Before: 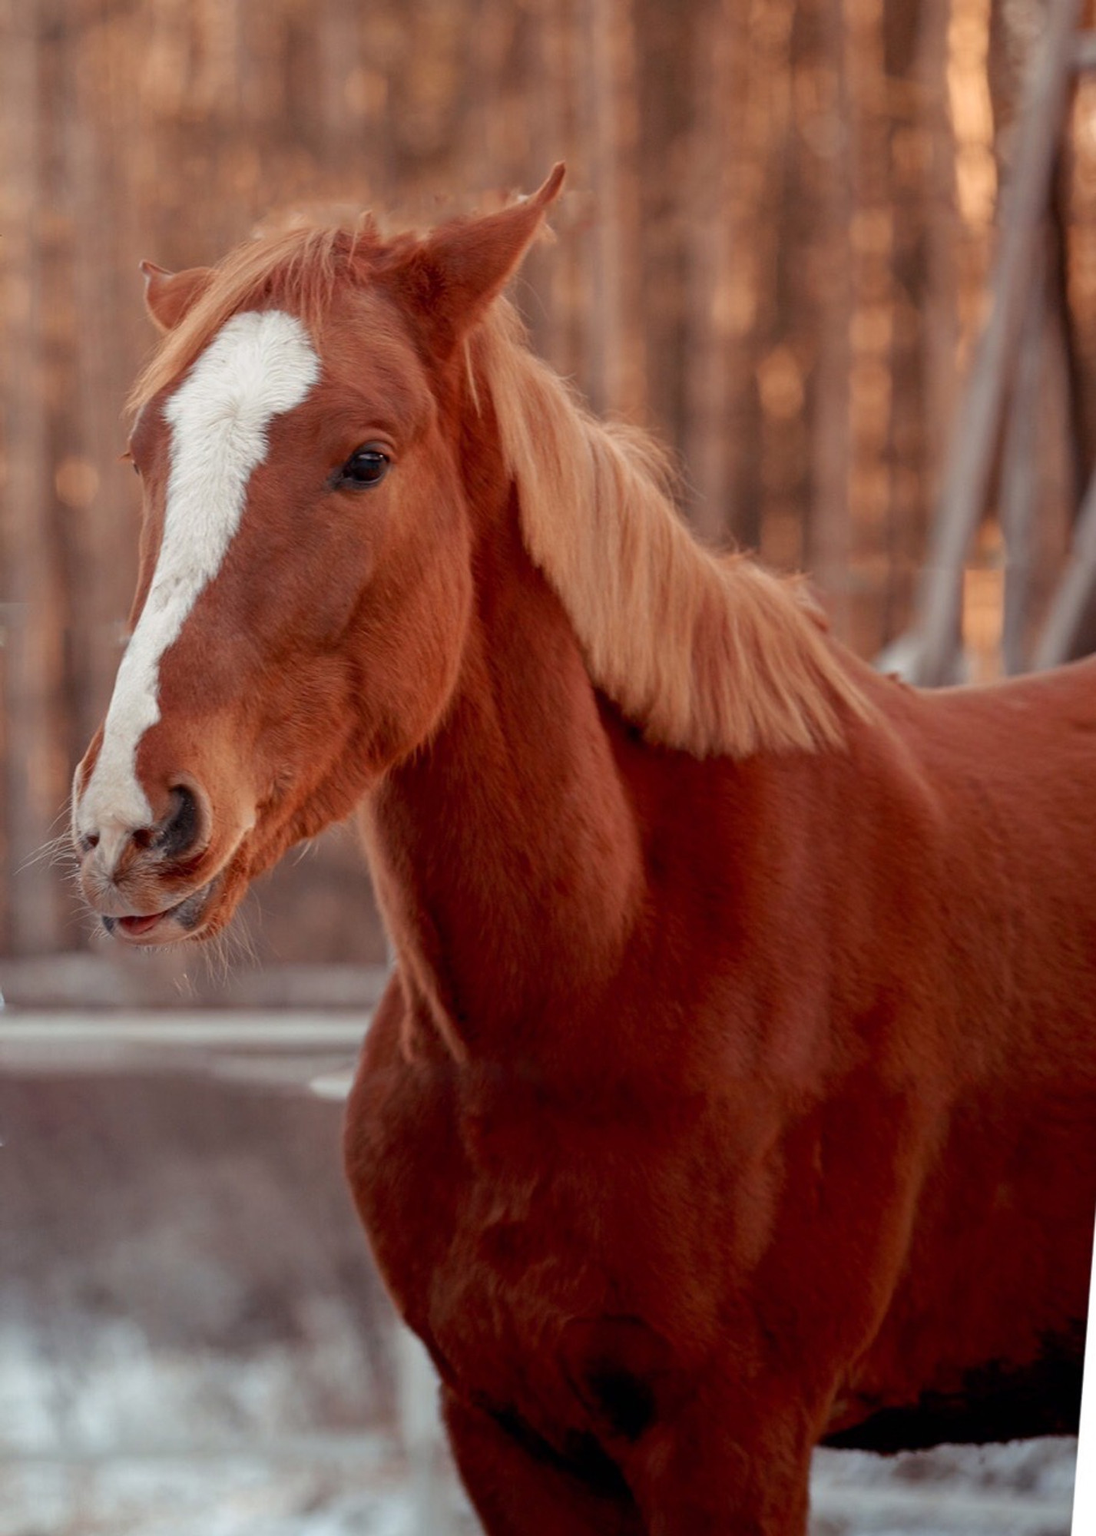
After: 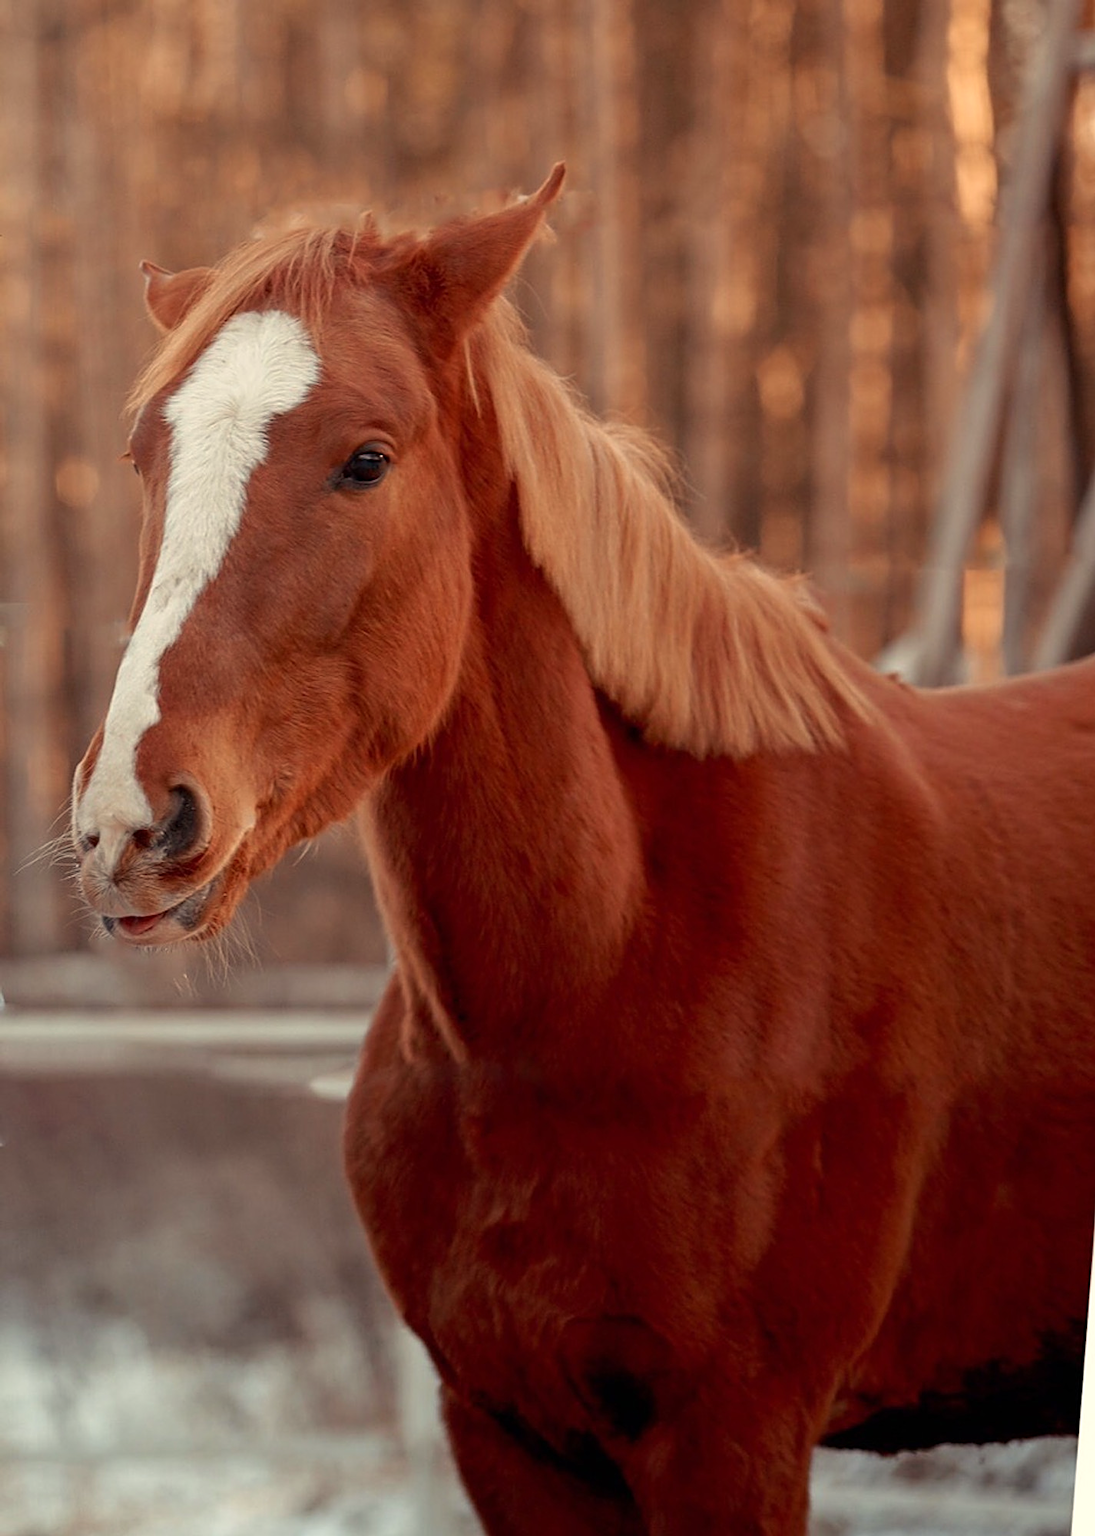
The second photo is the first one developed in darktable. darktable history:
white balance: red 1.029, blue 0.92
sharpen: on, module defaults
